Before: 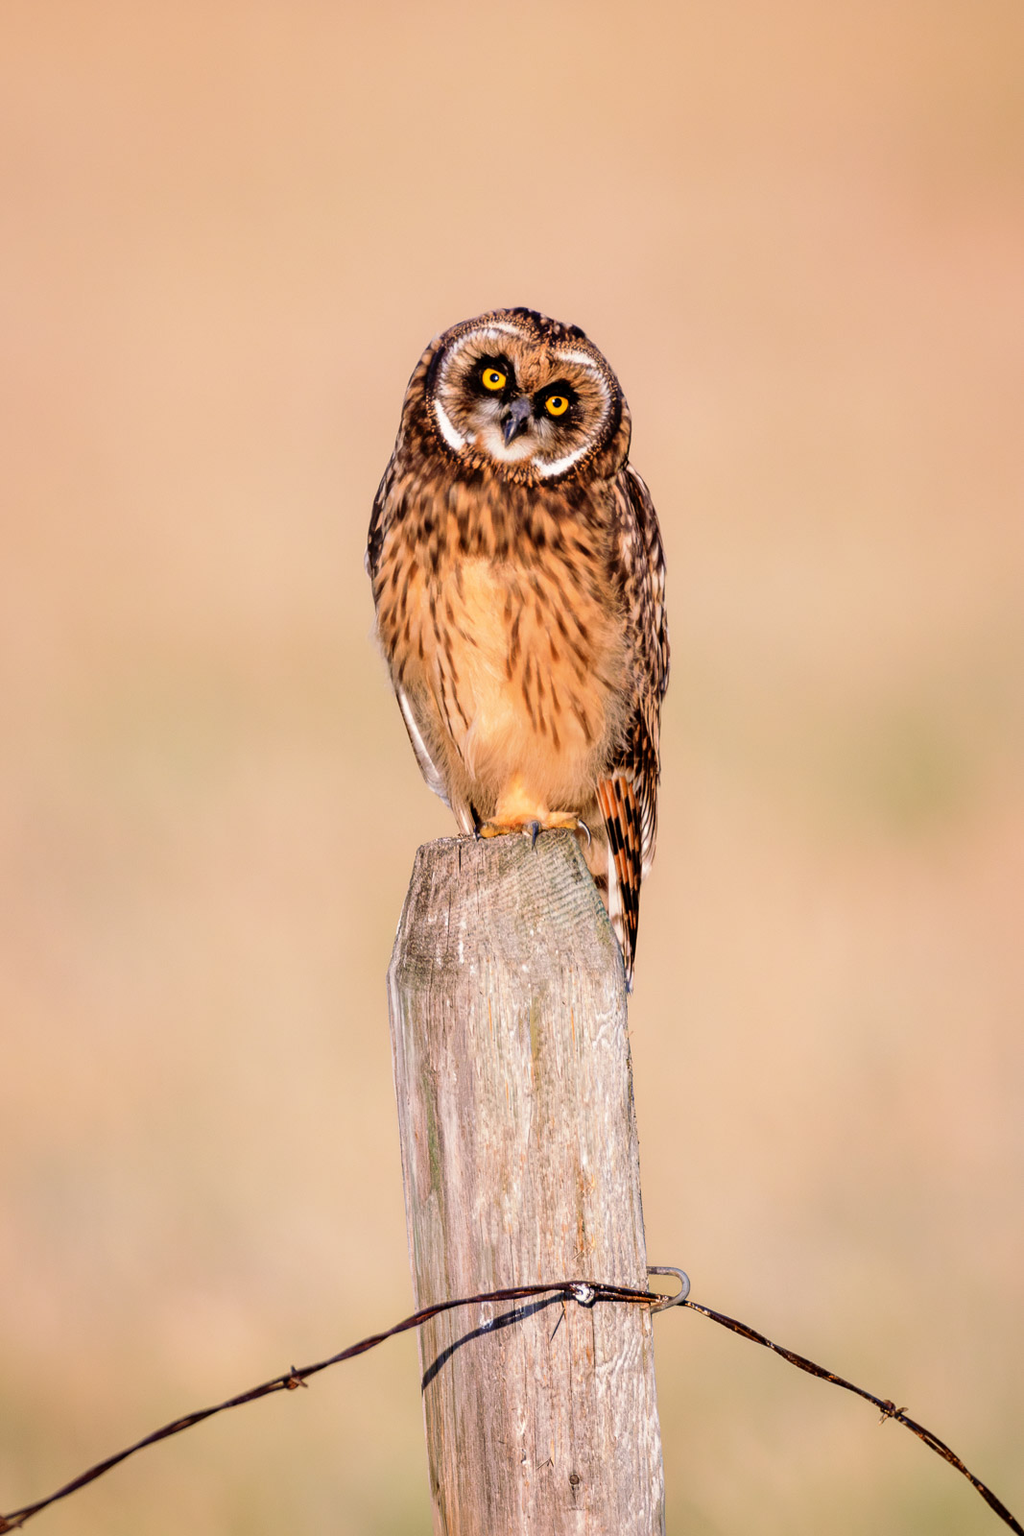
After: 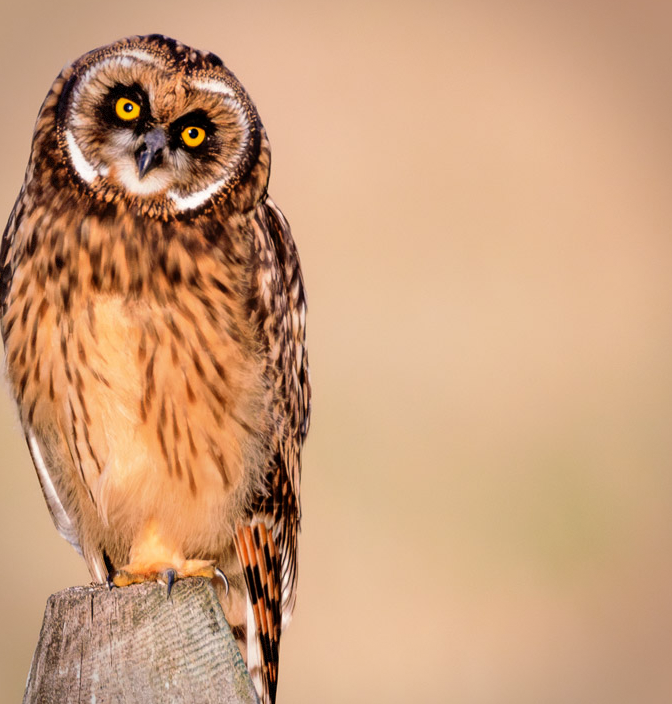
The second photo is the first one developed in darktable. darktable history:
vignetting: brightness -0.378, saturation 0.019, dithering 8-bit output
crop: left 36.305%, top 17.926%, right 0.658%, bottom 38.057%
